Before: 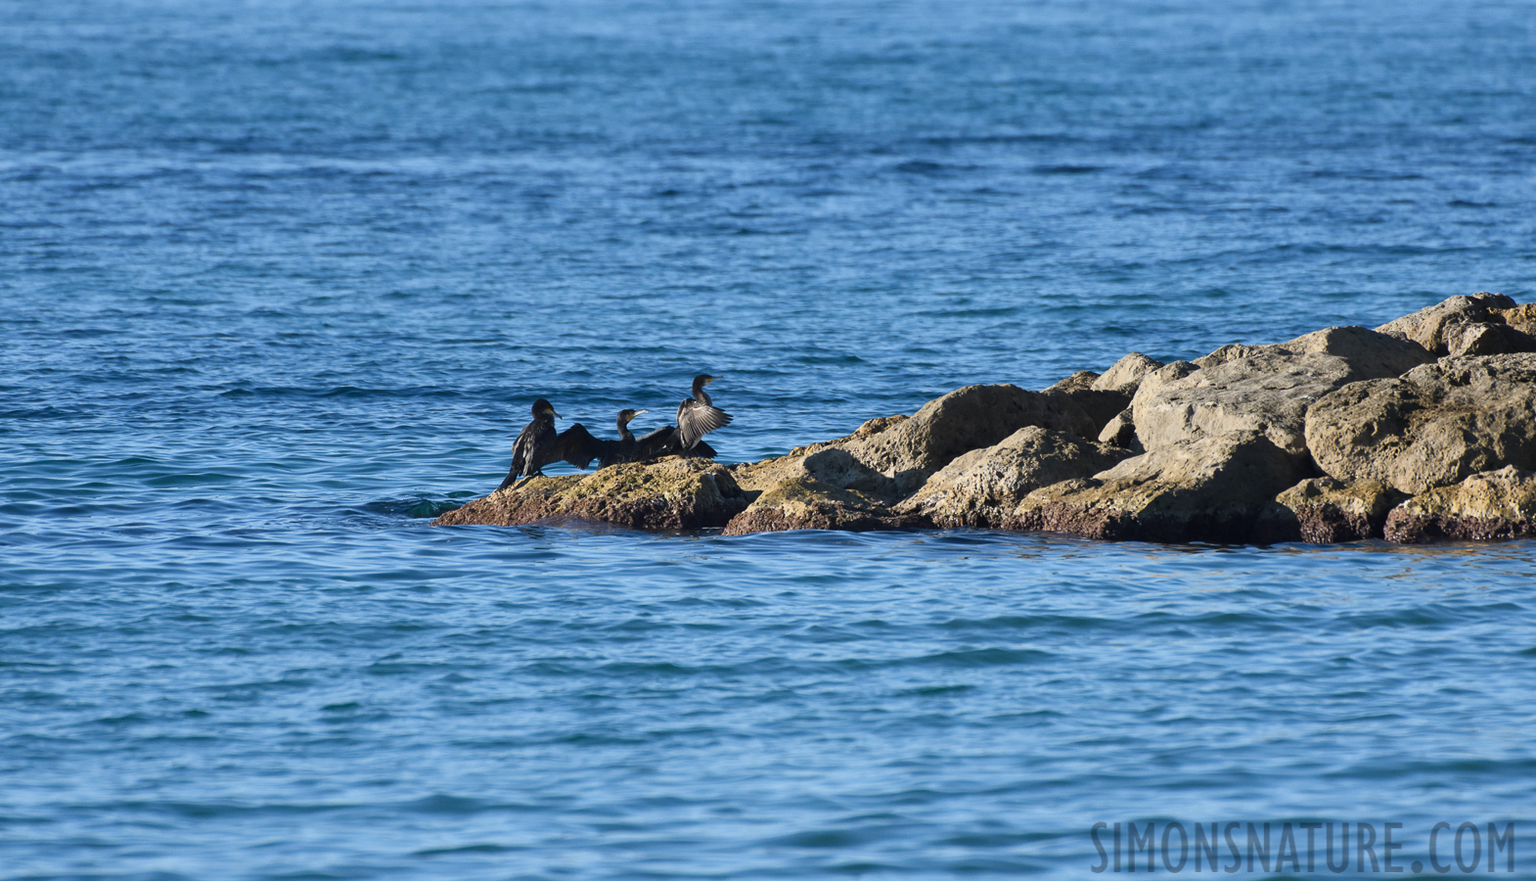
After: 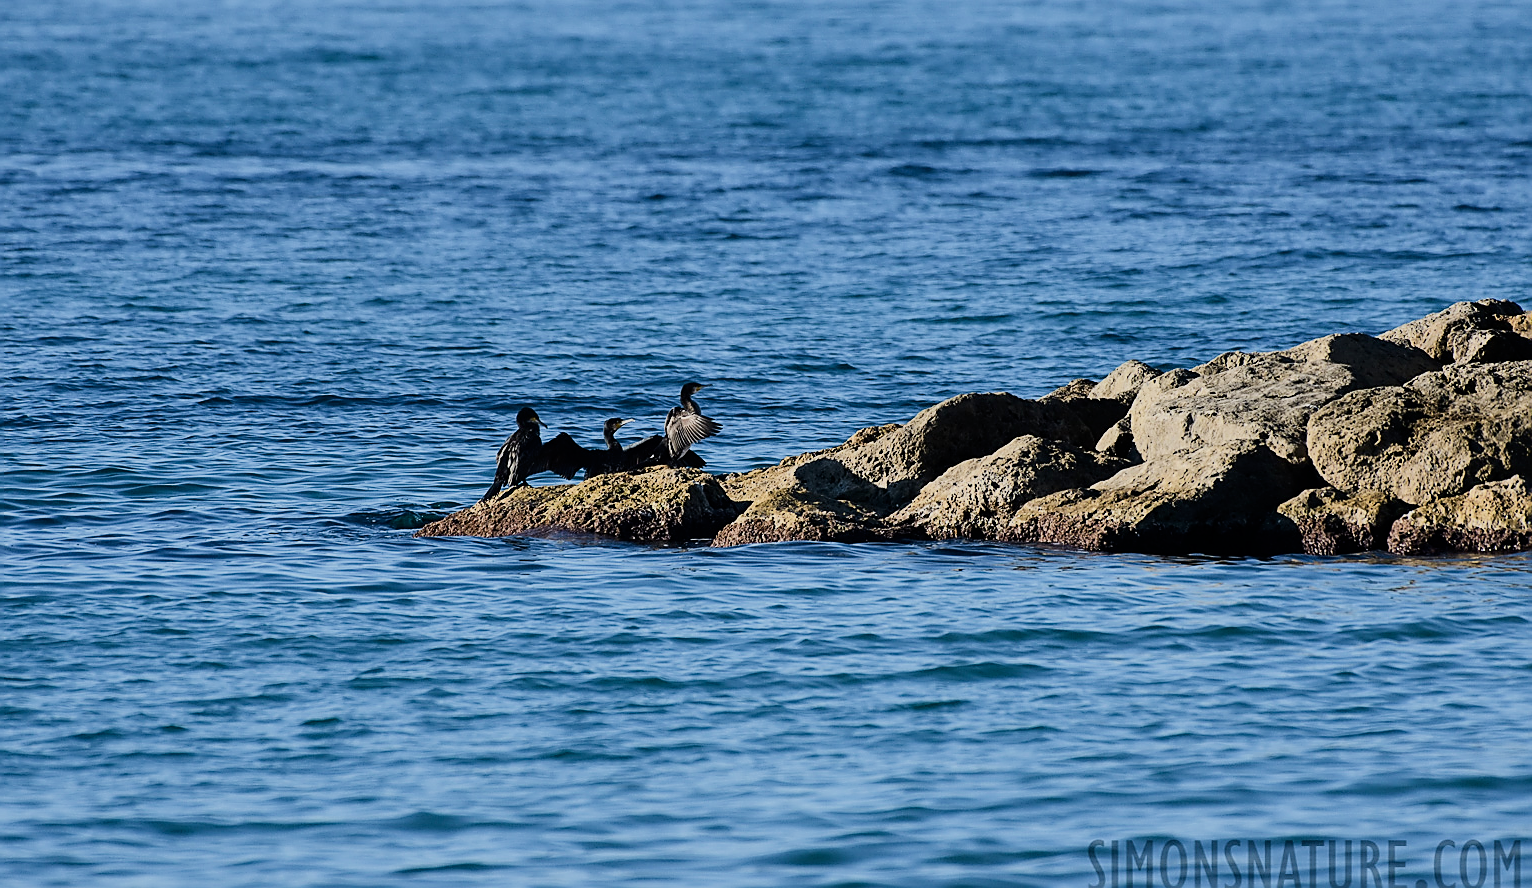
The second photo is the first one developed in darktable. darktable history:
crop and rotate: left 1.774%, right 0.633%, bottom 1.28%
shadows and highlights: shadows 37.27, highlights -28.18, soften with gaussian
velvia: on, module defaults
contrast brightness saturation: contrast 0.22
exposure: exposure -0.05 EV
sharpen: radius 1.4, amount 1.25, threshold 0.7
filmic rgb: black relative exposure -6.82 EV, white relative exposure 5.89 EV, hardness 2.71
